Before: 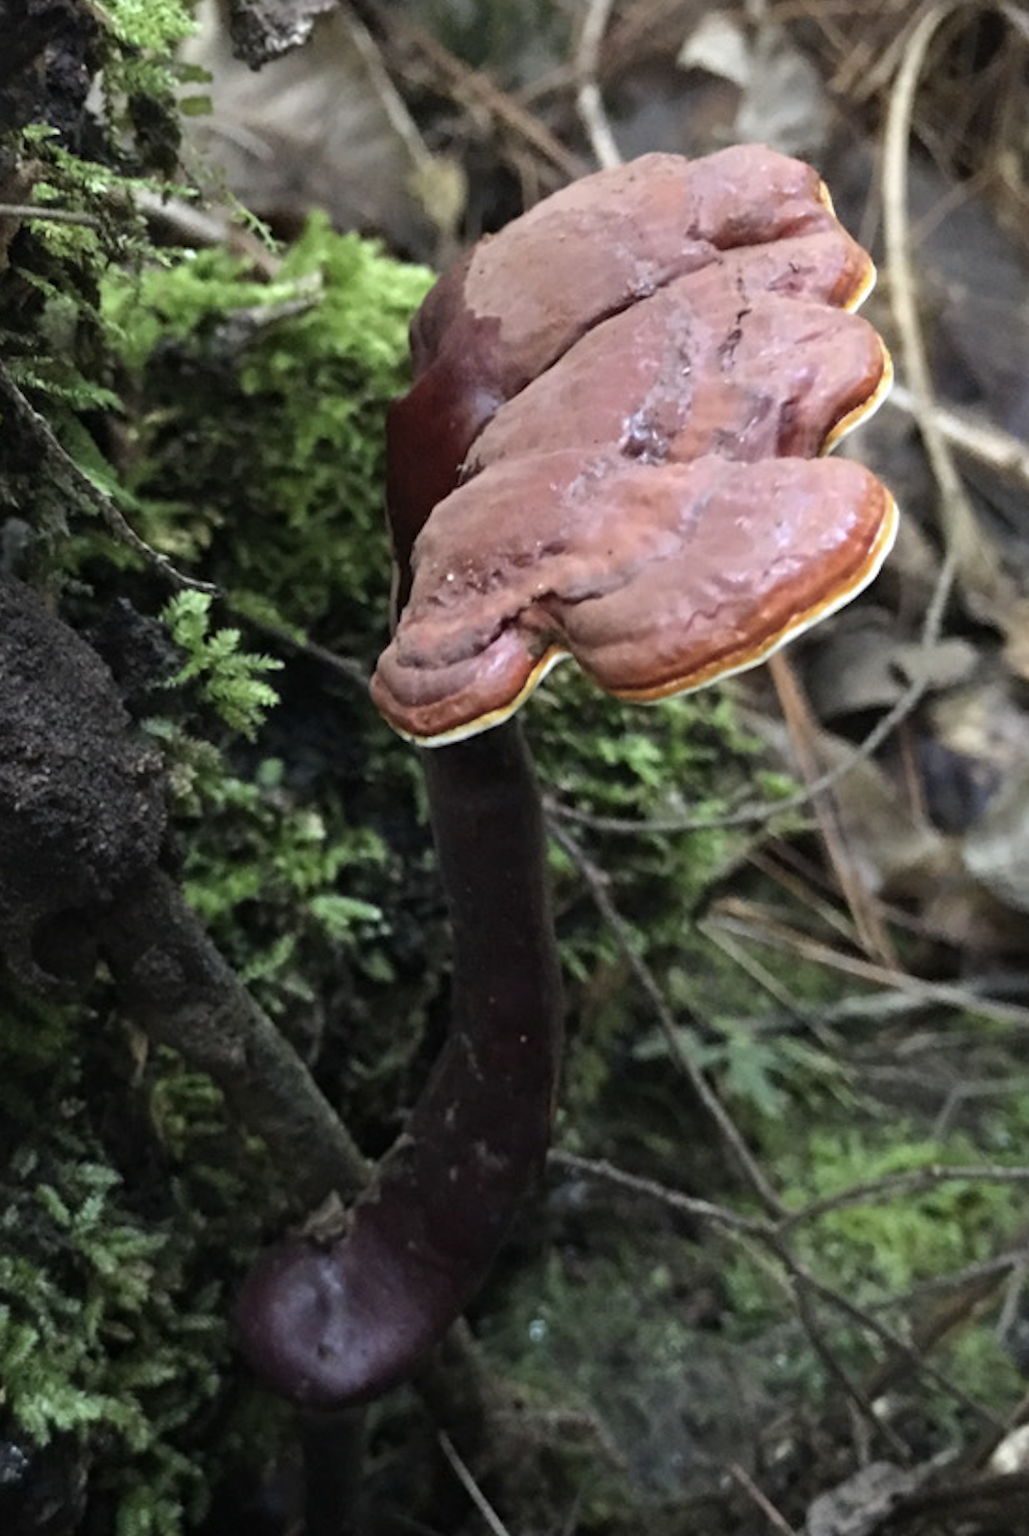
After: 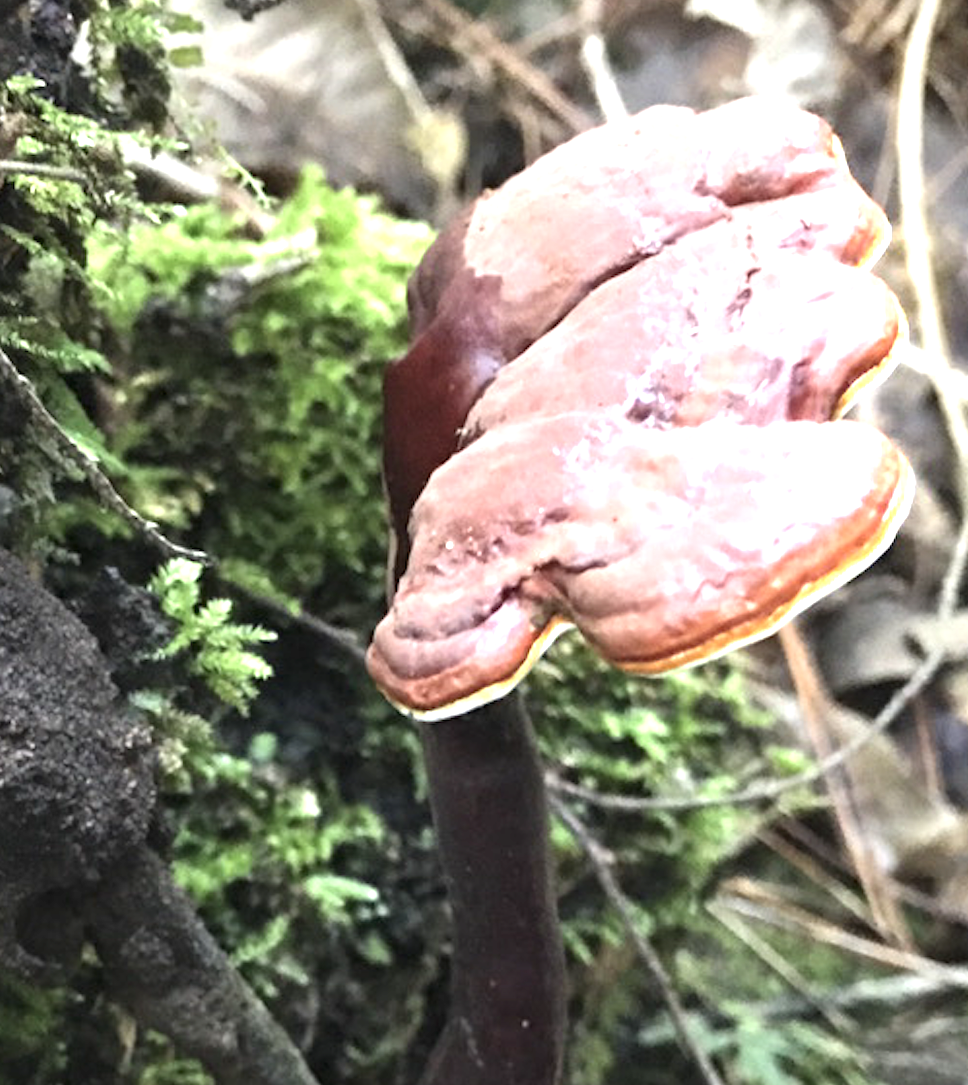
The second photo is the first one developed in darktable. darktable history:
exposure: black level correction 0, exposure 1.491 EV, compensate highlight preservation false
crop: left 1.624%, top 3.353%, right 7.564%, bottom 28.484%
